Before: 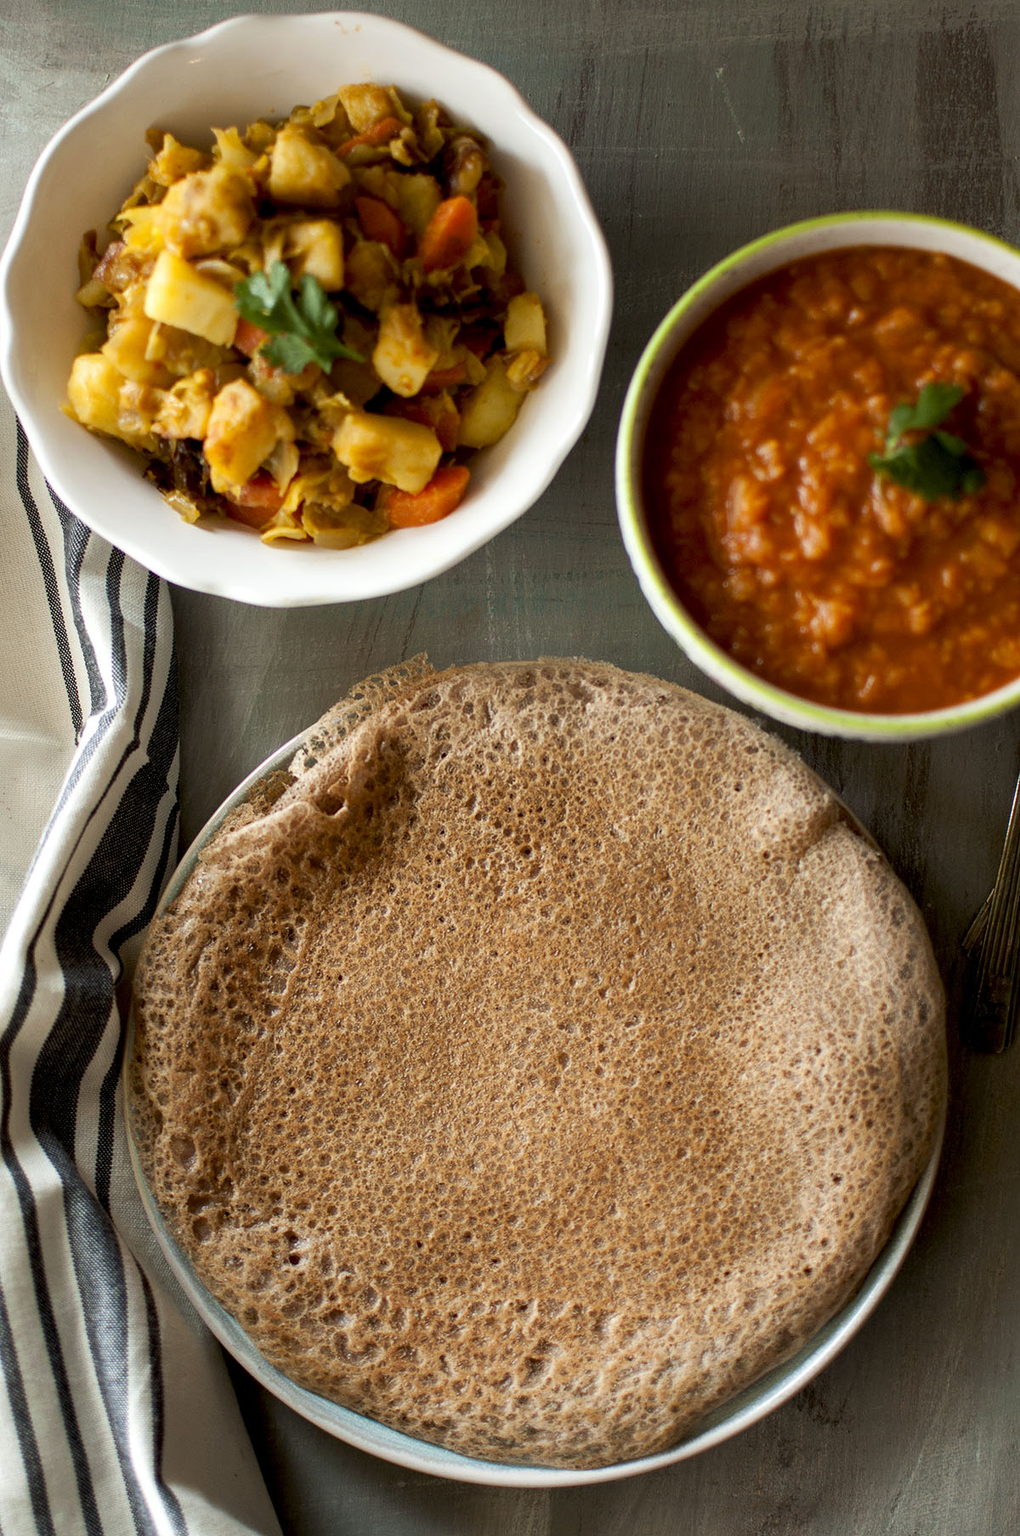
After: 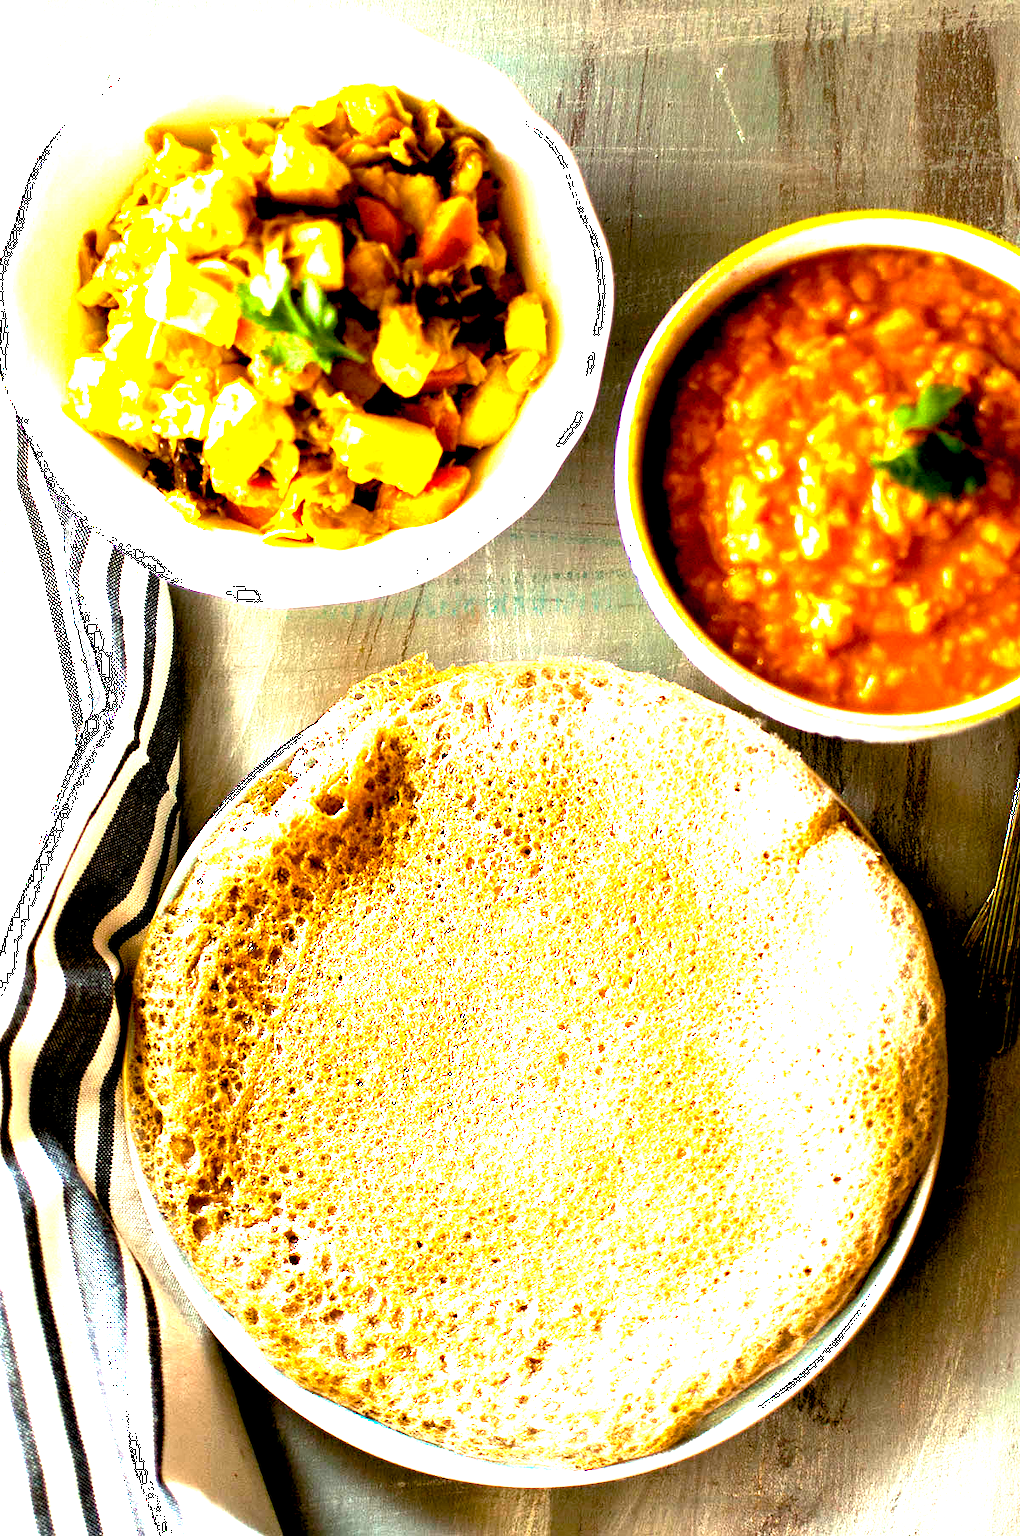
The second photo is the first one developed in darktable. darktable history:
exposure: exposure 0.649 EV, compensate highlight preservation false
color balance rgb: global offset › luminance -0.882%, perceptual saturation grading › global saturation 0.6%, perceptual saturation grading › highlights -18.549%, perceptual saturation grading › mid-tones 6.972%, perceptual saturation grading › shadows 27.563%, perceptual brilliance grading › global brilliance 34.573%, perceptual brilliance grading › highlights 50.386%, perceptual brilliance grading › mid-tones 59.885%, perceptual brilliance grading › shadows 34.489%
